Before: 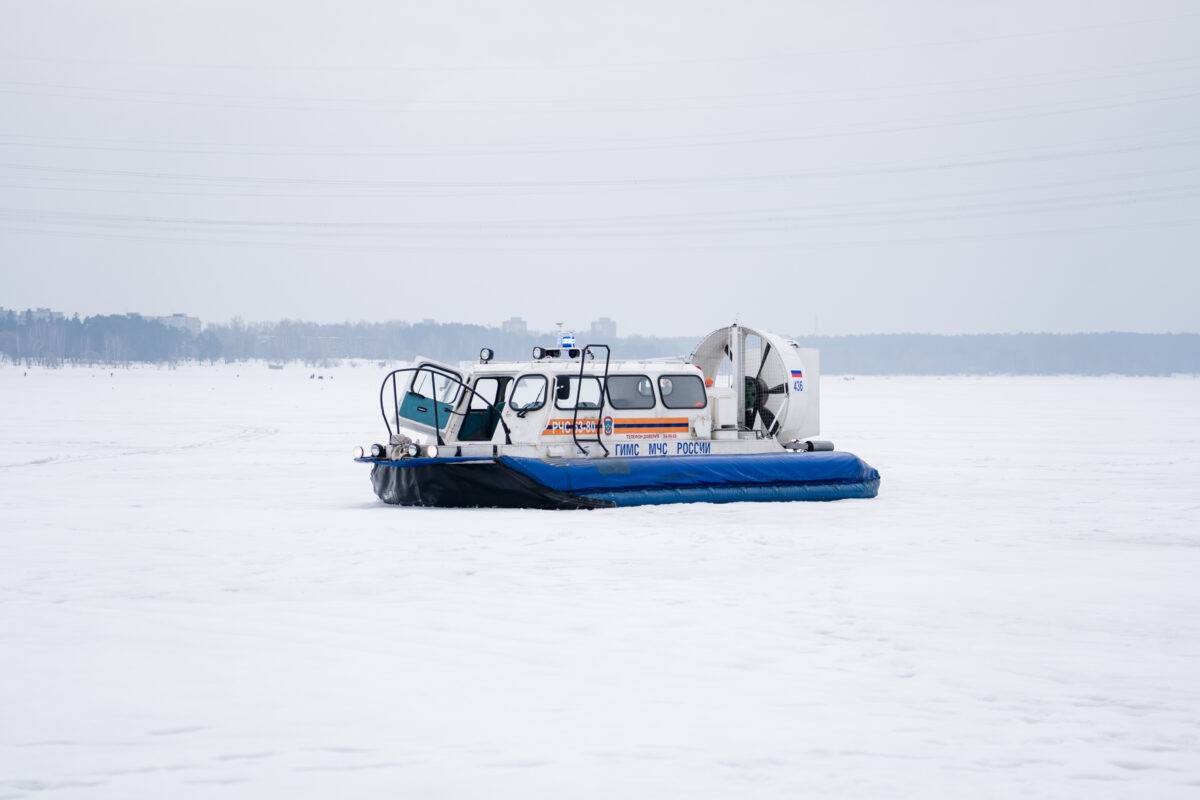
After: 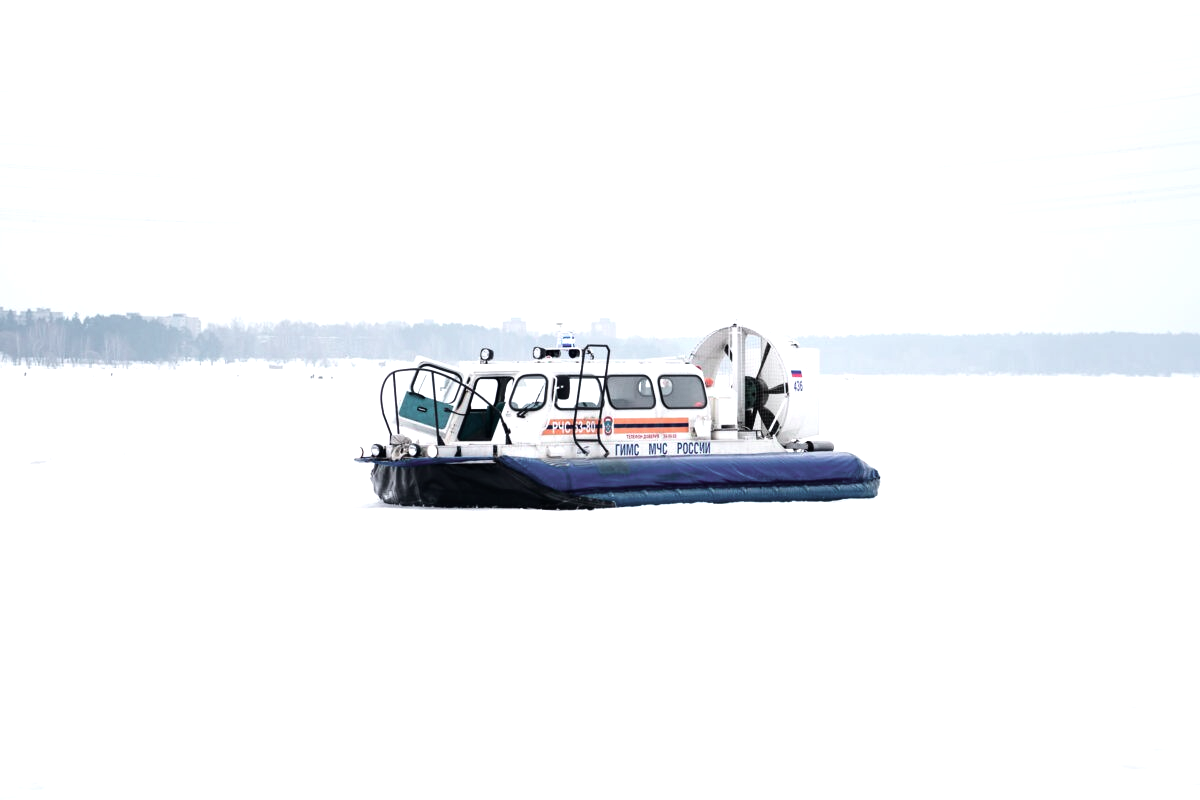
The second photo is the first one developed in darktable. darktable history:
tone equalizer: -8 EV -0.75 EV, -7 EV -0.7 EV, -6 EV -0.6 EV, -5 EV -0.4 EV, -3 EV 0.4 EV, -2 EV 0.6 EV, -1 EV 0.7 EV, +0 EV 0.75 EV, edges refinement/feathering 500, mask exposure compensation -1.57 EV, preserve details no
color contrast: blue-yellow contrast 0.62
